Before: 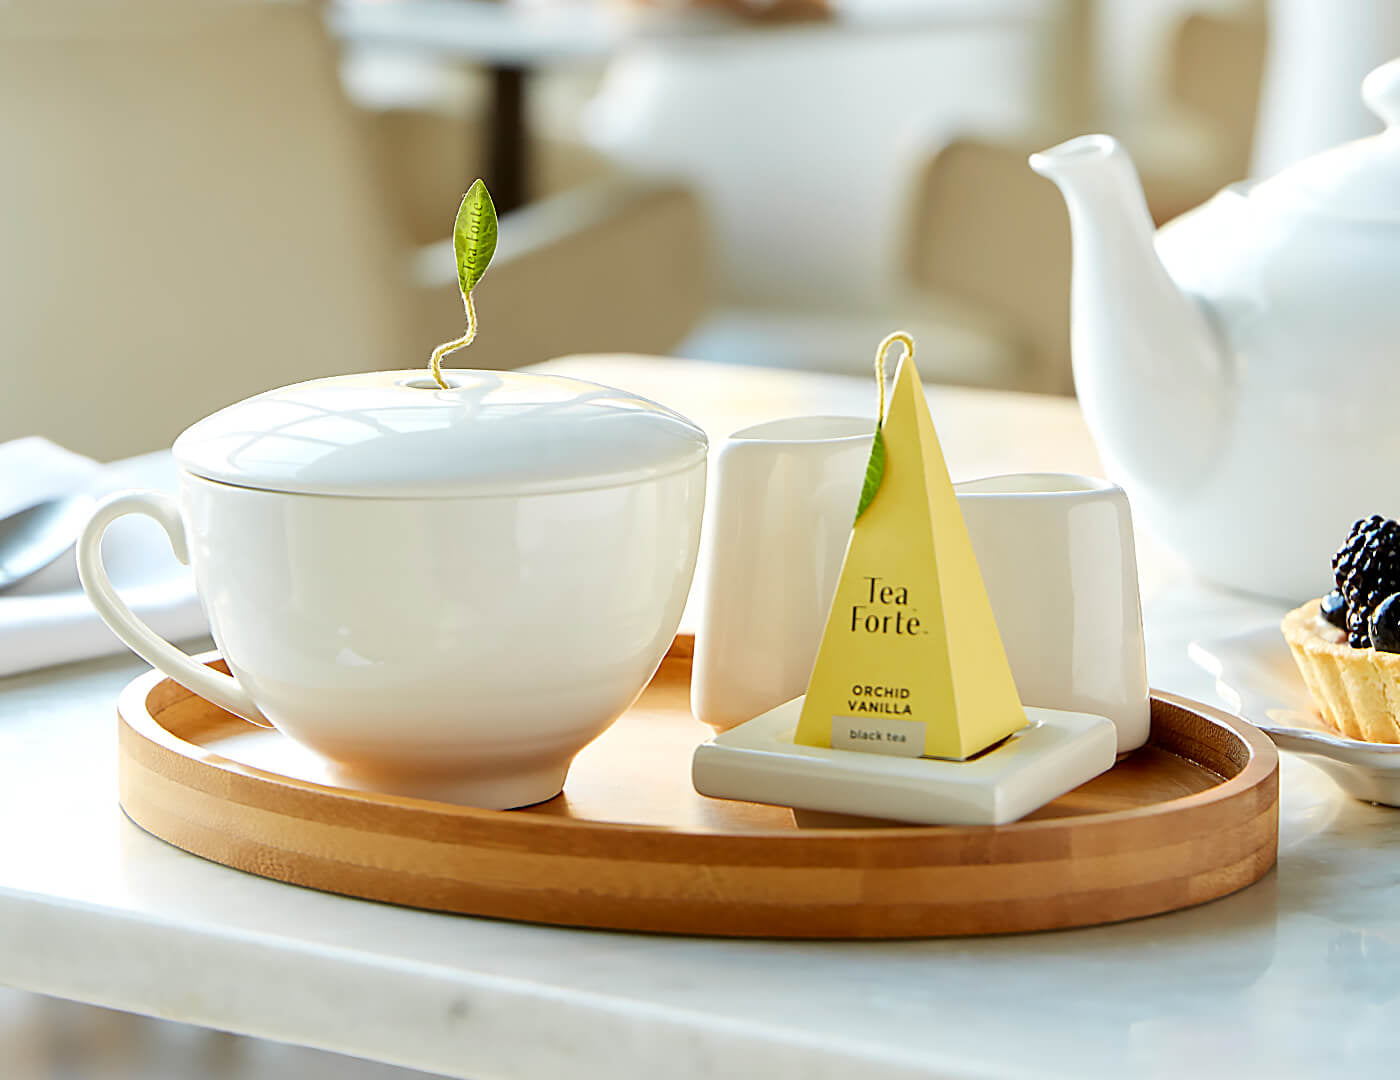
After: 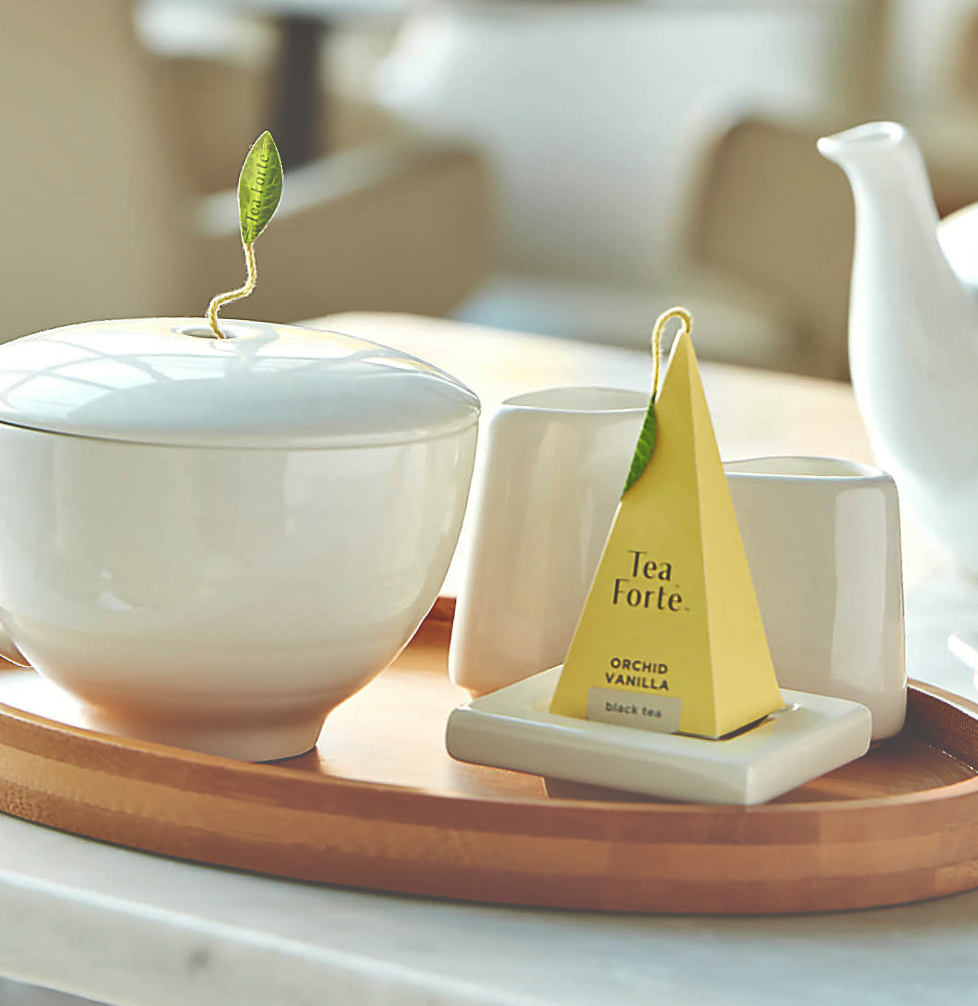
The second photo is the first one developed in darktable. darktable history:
crop and rotate: angle -3.27°, left 14.277%, top 0.028%, right 10.766%, bottom 0.028%
levels: mode automatic
contrast brightness saturation: saturation -0.05
shadows and highlights: shadows 60, soften with gaussian
color calibration: output R [0.946, 0.065, -0.013, 0], output G [-0.246, 1.264, -0.017, 0], output B [0.046, -0.098, 1.05, 0], illuminant custom, x 0.344, y 0.359, temperature 5045.54 K
exposure: black level correction -0.087, compensate highlight preservation false
